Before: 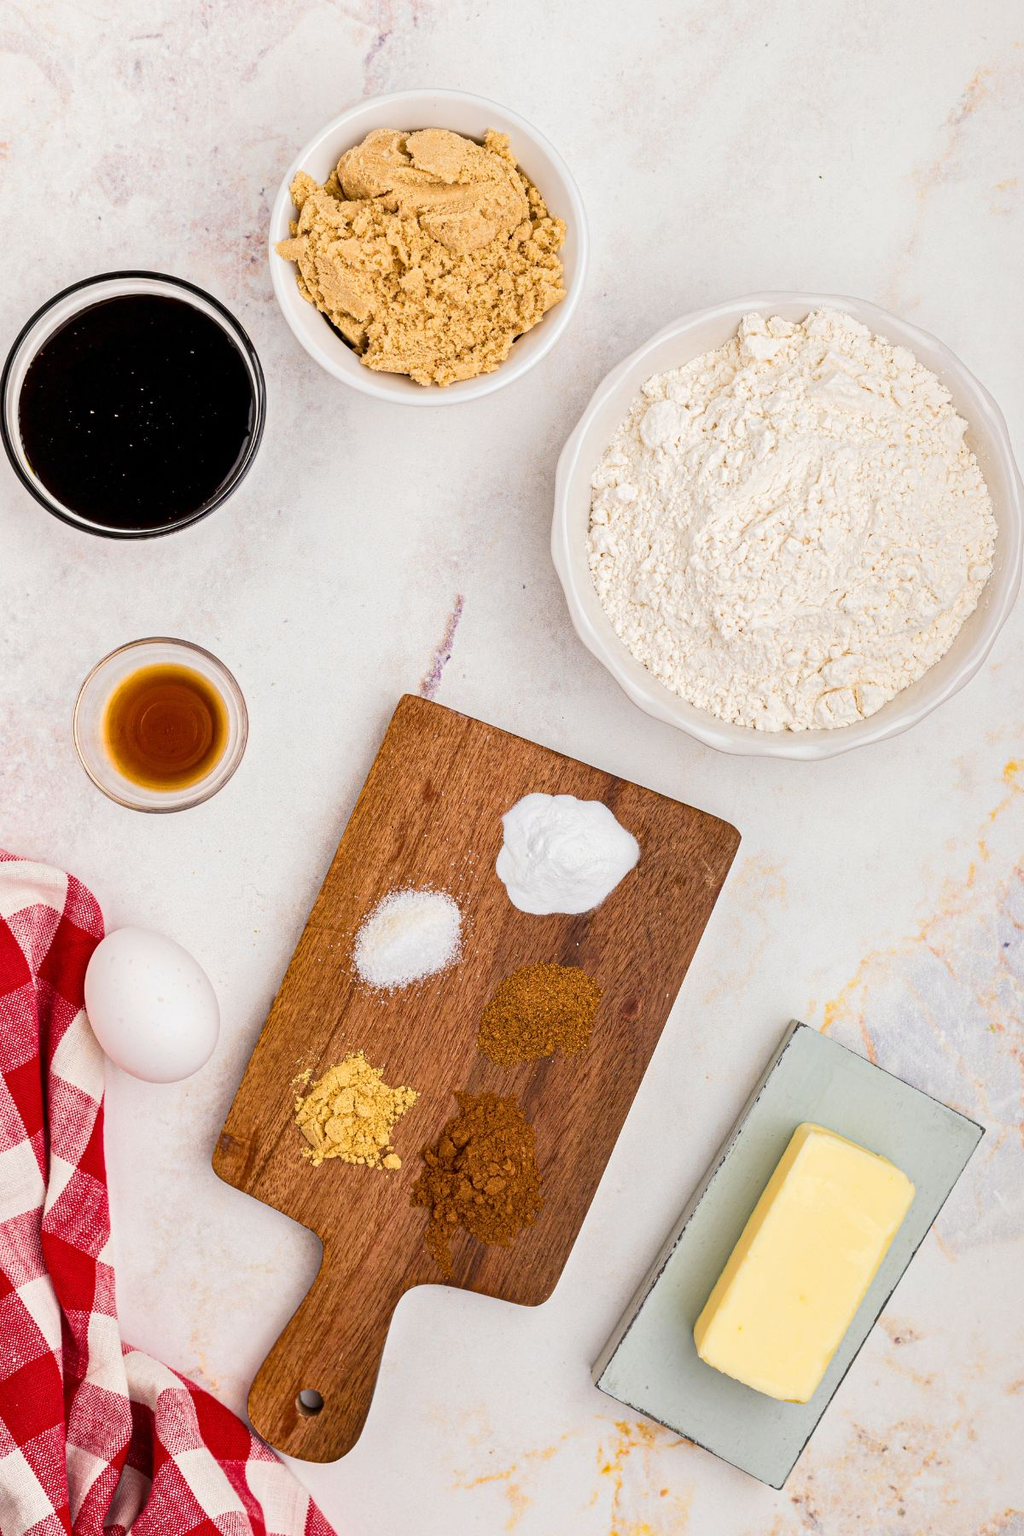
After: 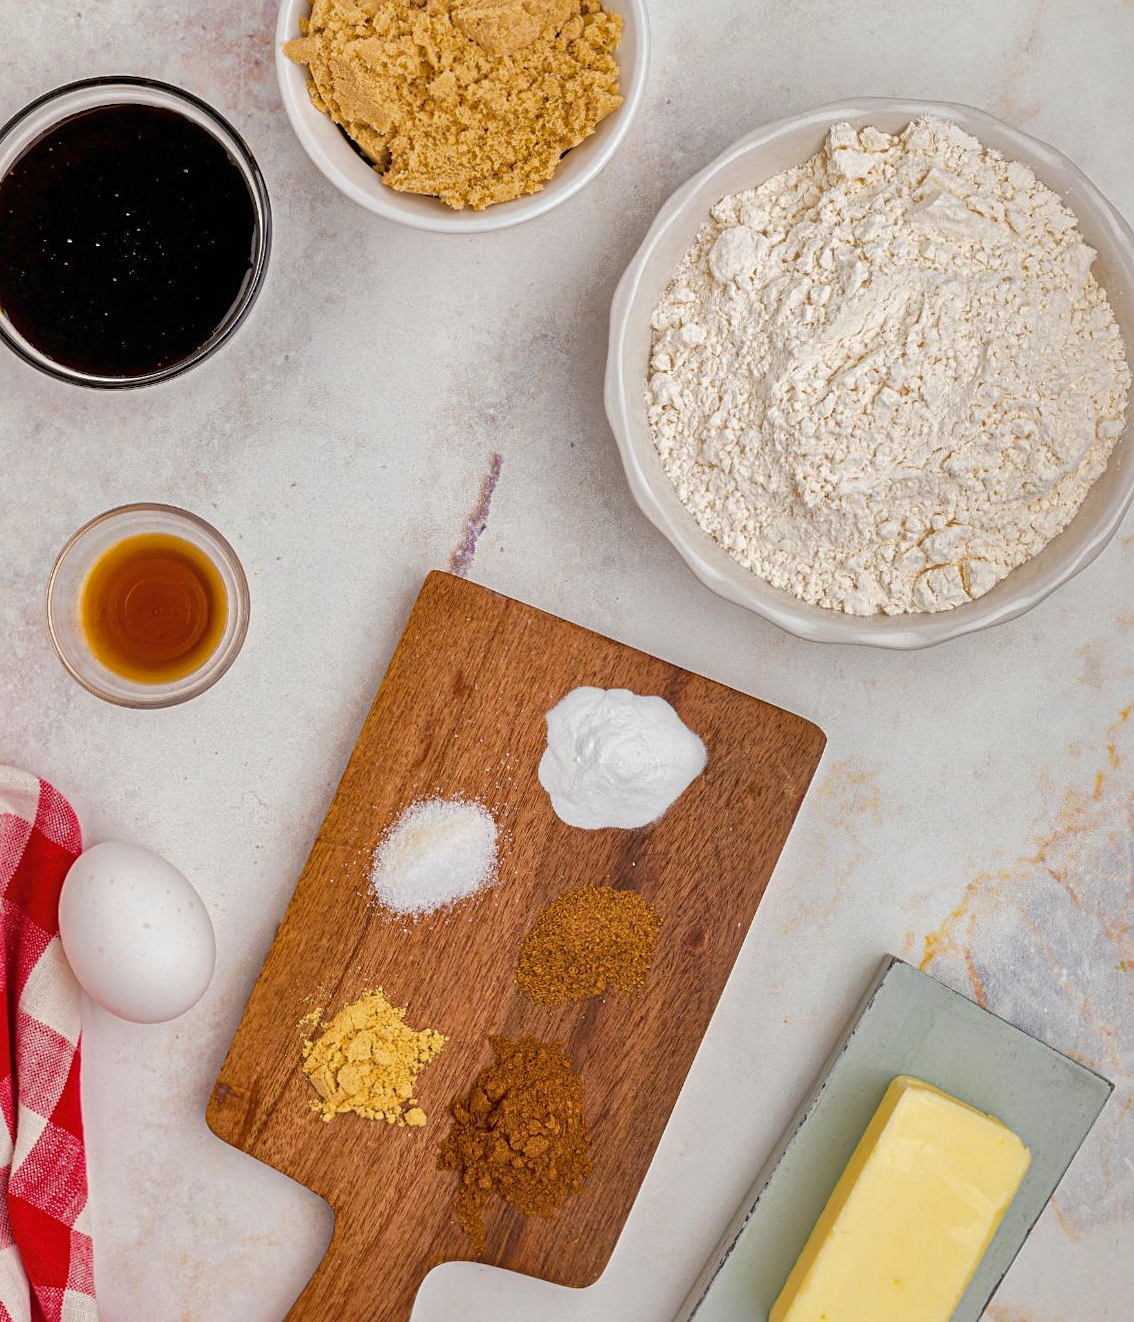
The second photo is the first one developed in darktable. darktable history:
rotate and perspective: rotation 0.192°, lens shift (horizontal) -0.015, crop left 0.005, crop right 0.996, crop top 0.006, crop bottom 0.99
sharpen: amount 0.2
bloom: size 15%, threshold 97%, strength 7%
crop and rotate: left 2.991%, top 13.302%, right 1.981%, bottom 12.636%
shadows and highlights: highlights -60
